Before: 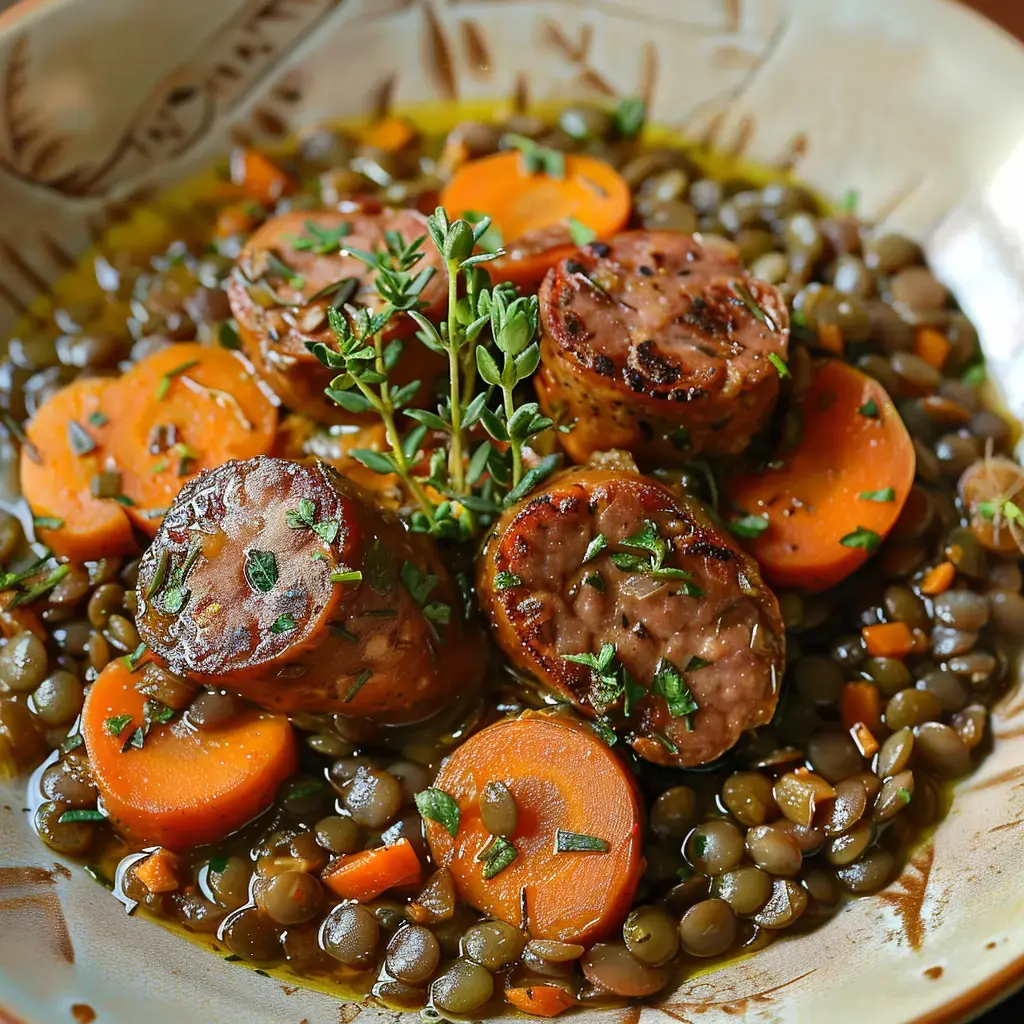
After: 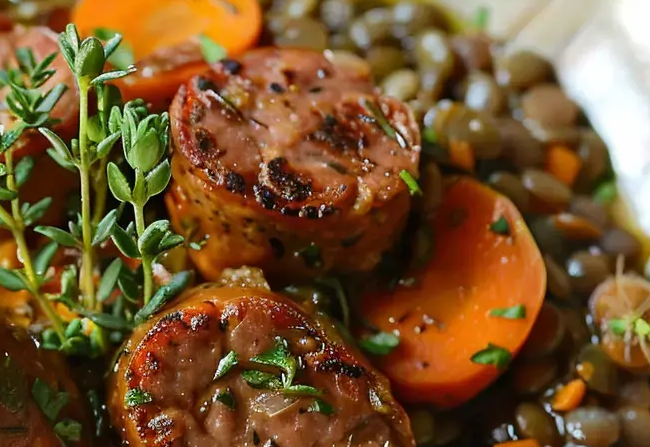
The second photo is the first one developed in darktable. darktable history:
crop: left 36.108%, top 17.909%, right 0.366%, bottom 38.435%
